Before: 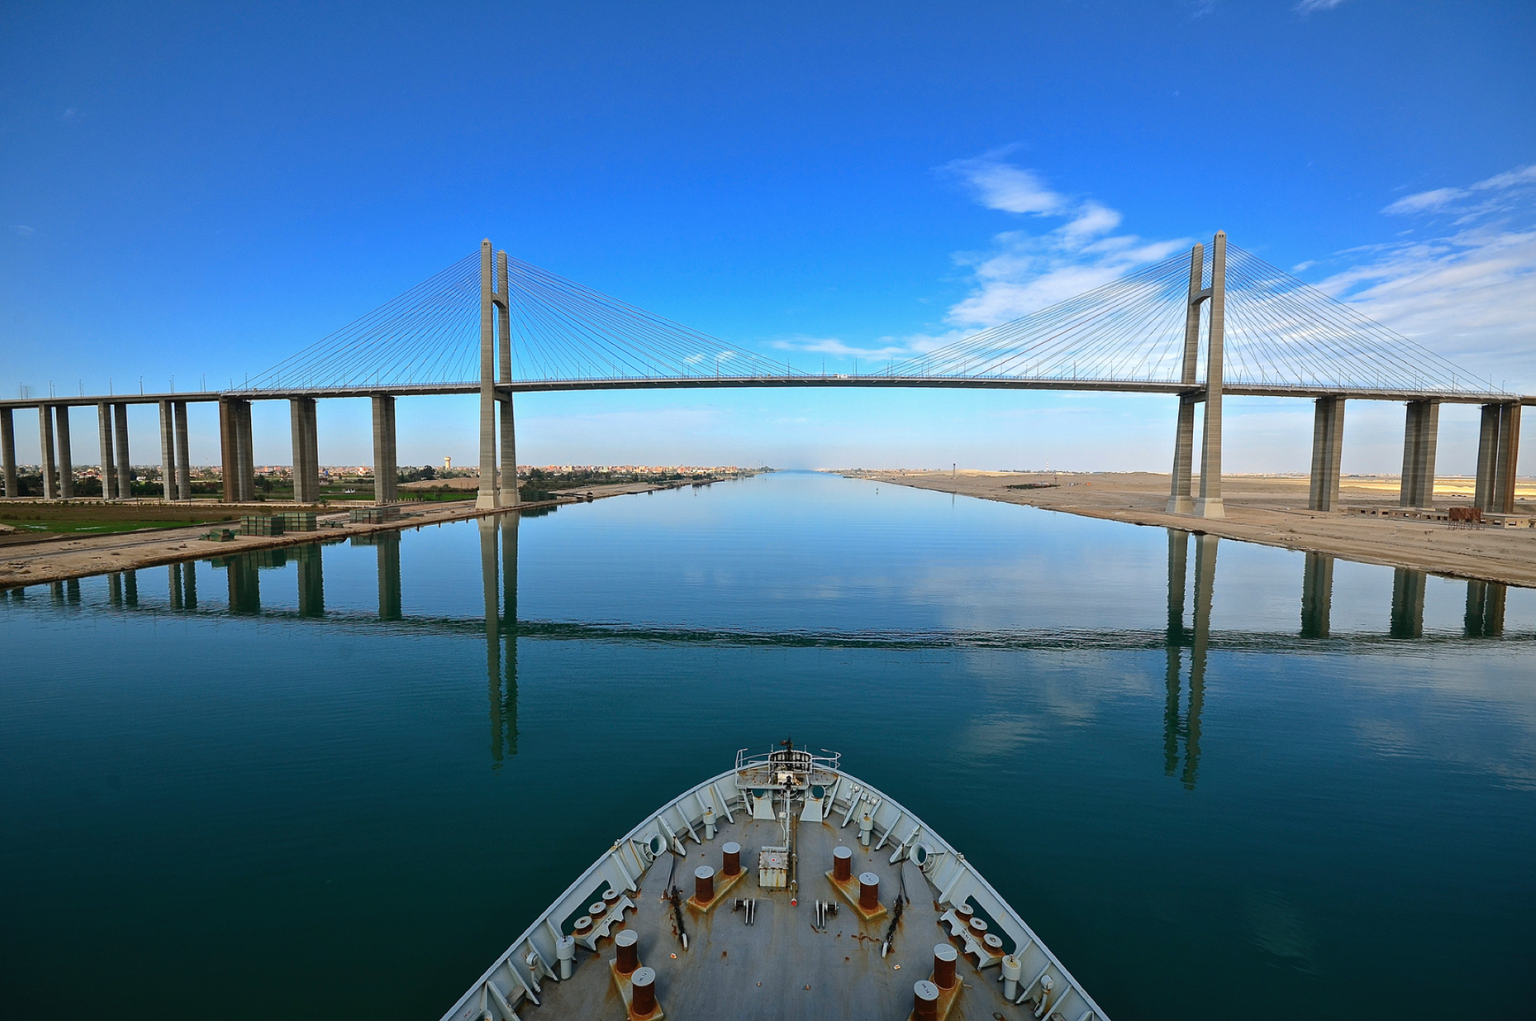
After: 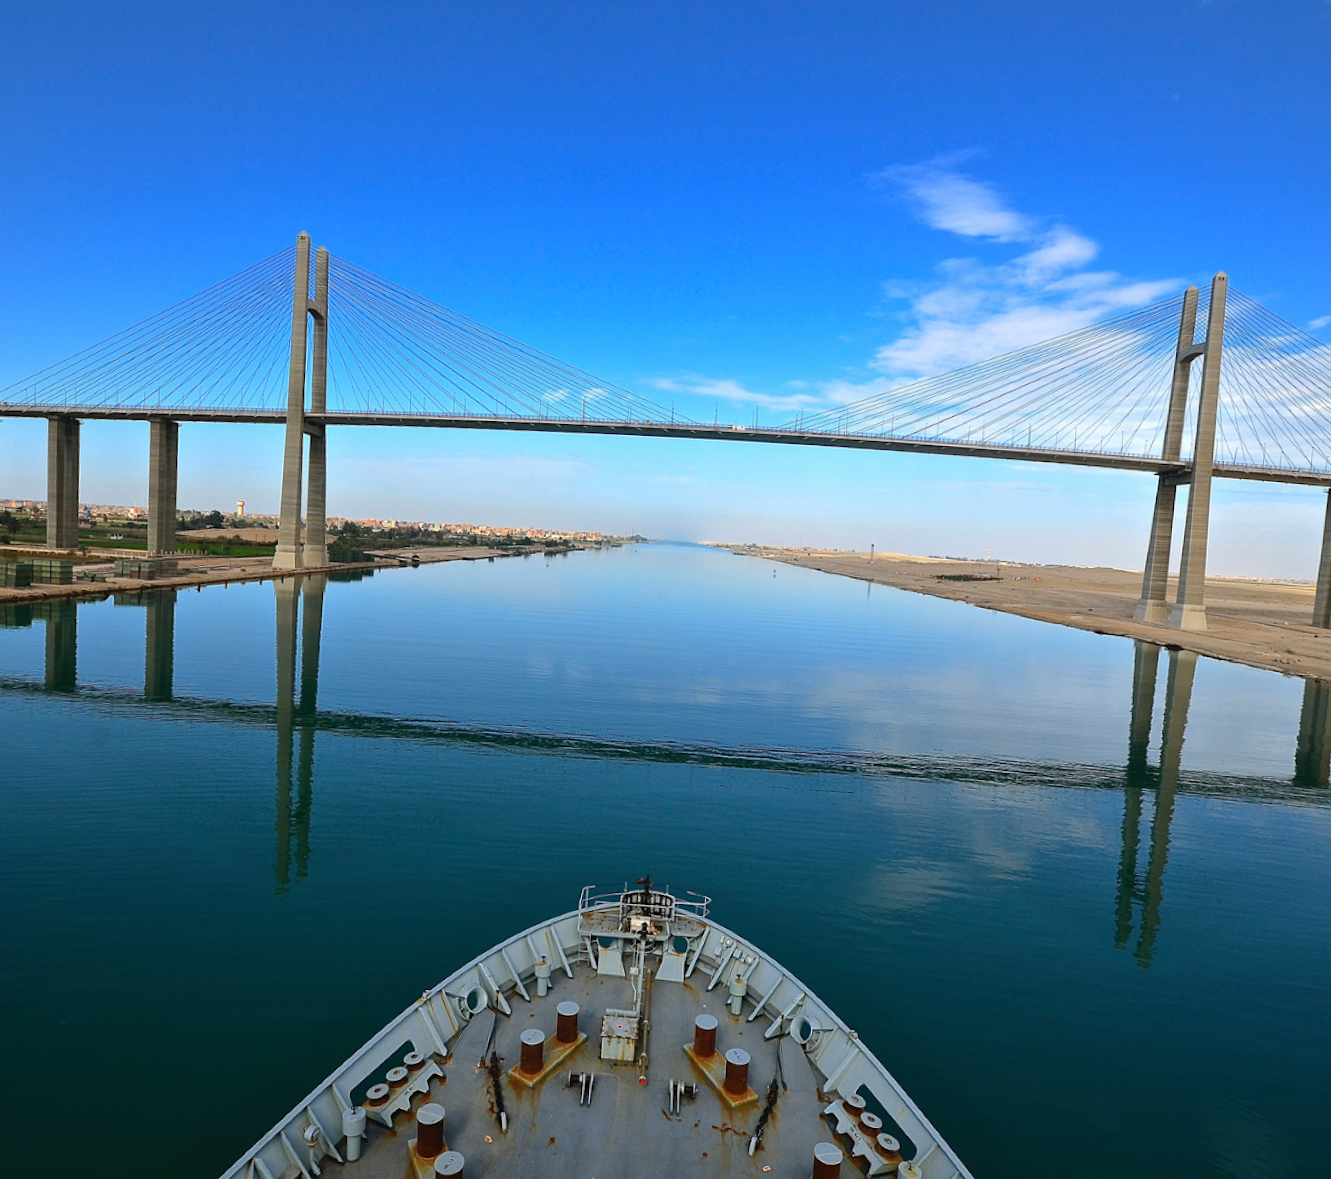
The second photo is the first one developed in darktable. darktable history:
base curve: curves: ch0 [(0, 0) (0.989, 0.992)], preserve colors none
crop and rotate: angle -3.15°, left 14.128%, top 0.029%, right 10.897%, bottom 0.064%
